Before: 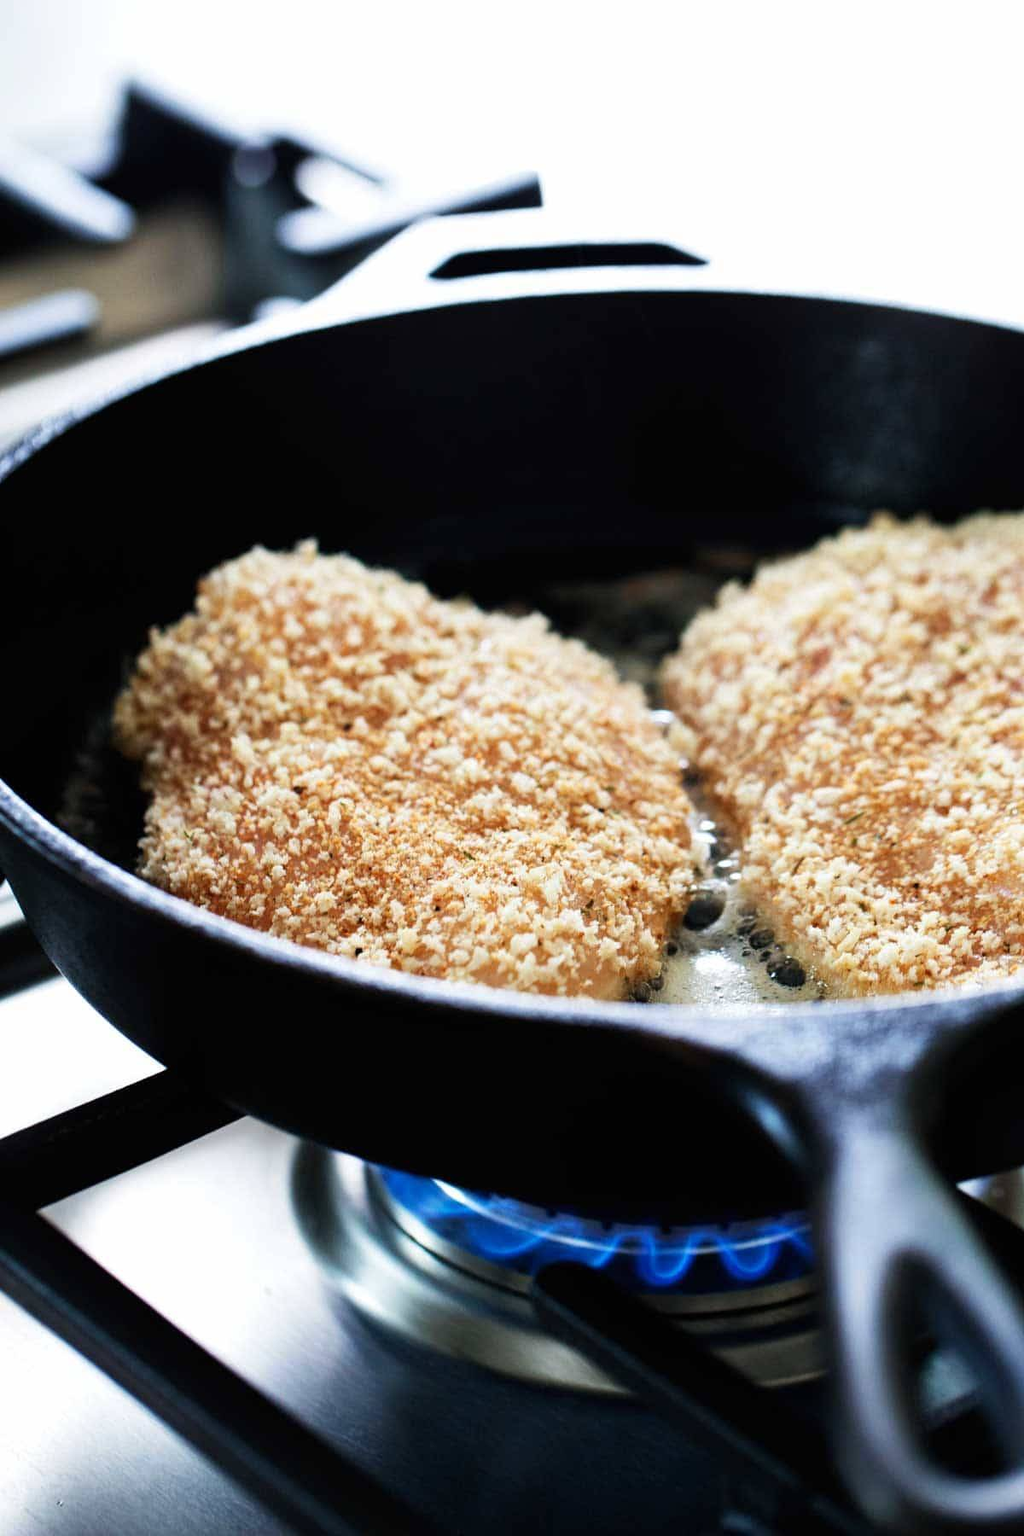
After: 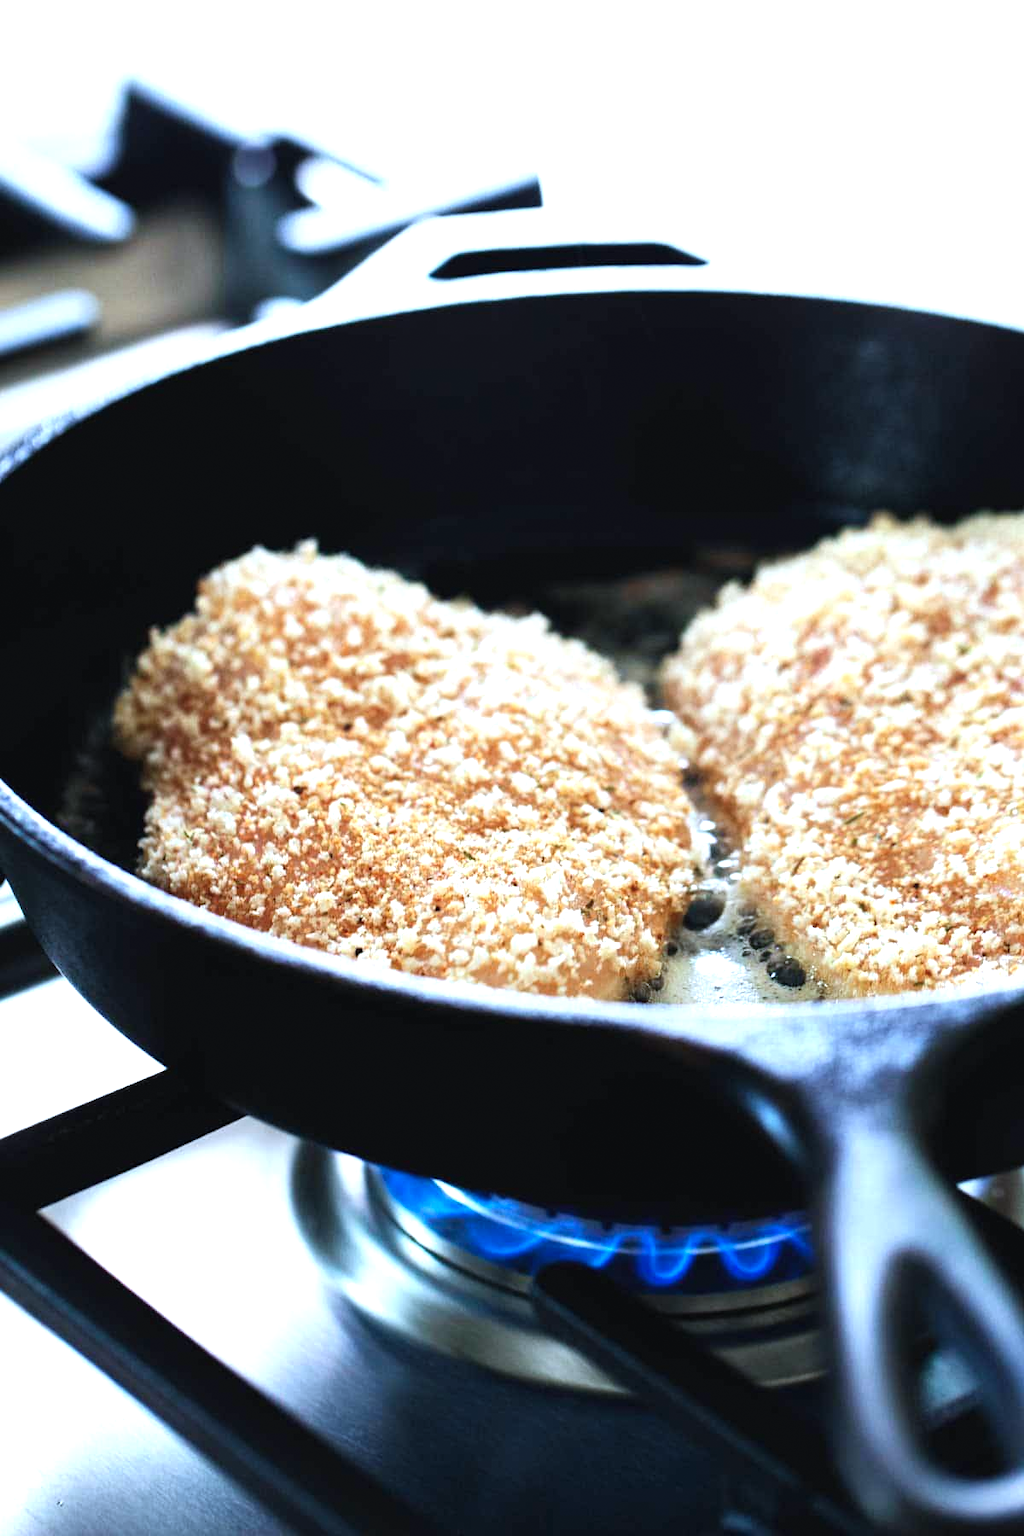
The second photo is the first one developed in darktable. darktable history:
exposure: black level correction -0.002, exposure 0.54 EV, compensate highlight preservation false
tone equalizer: on, module defaults
color calibration: illuminant custom, x 0.368, y 0.373, temperature 4330.32 K
grain: coarseness 0.81 ISO, strength 1.34%, mid-tones bias 0%
